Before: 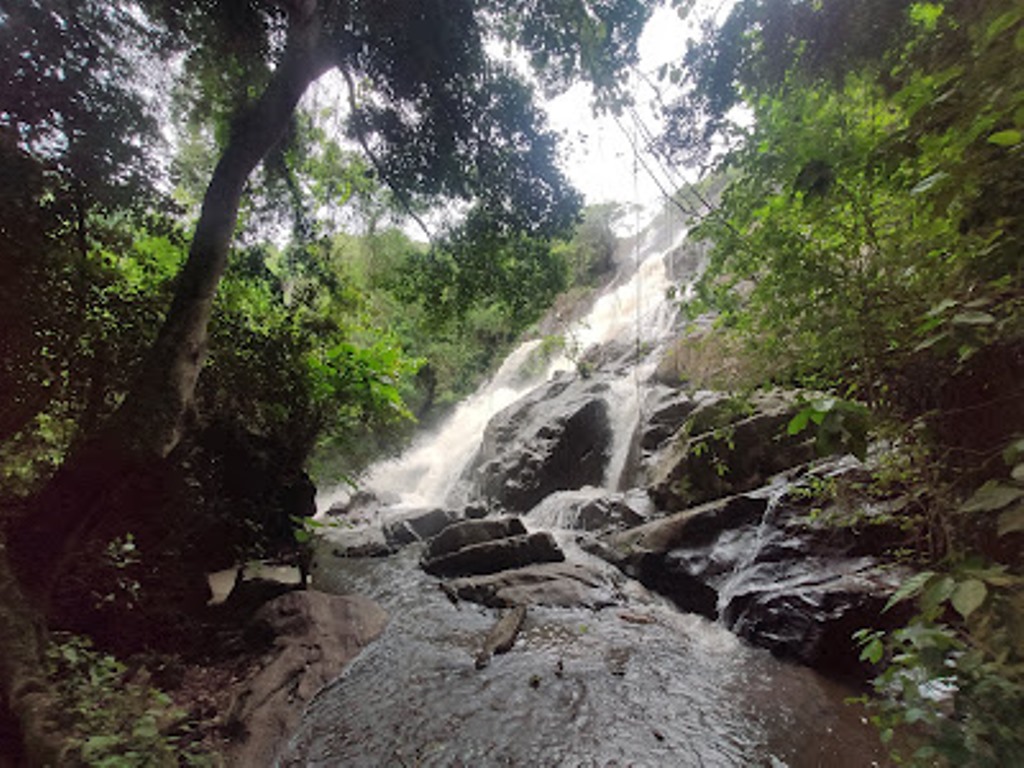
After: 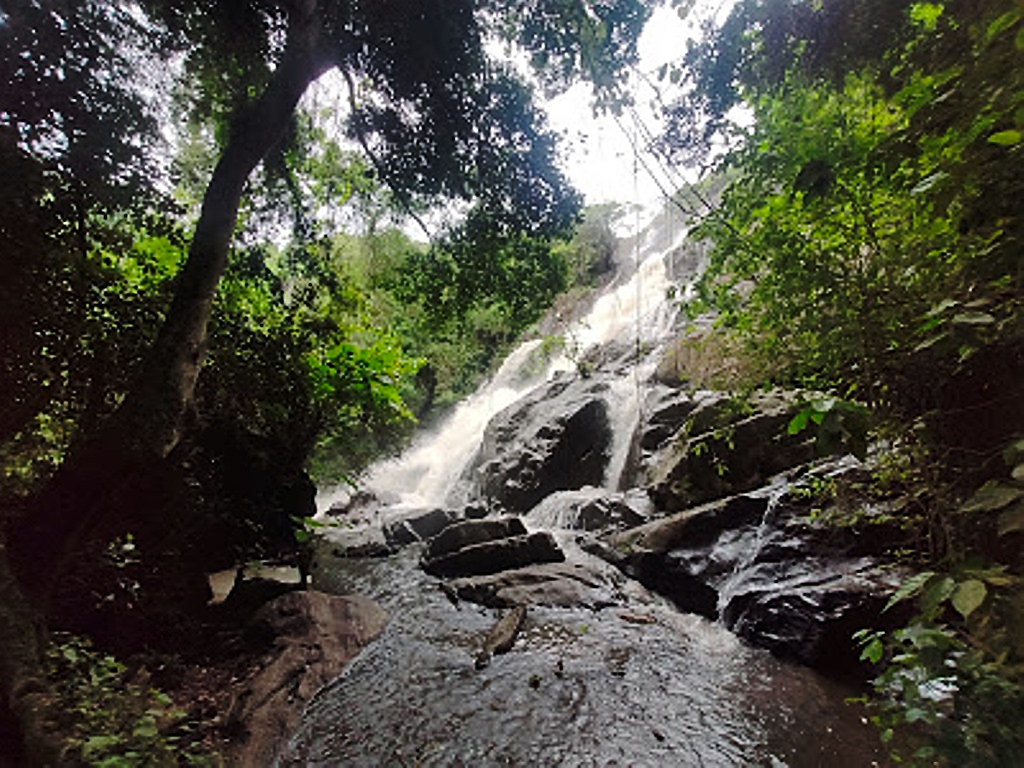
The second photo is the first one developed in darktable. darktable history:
base curve: curves: ch0 [(0, 0) (0.073, 0.04) (0.157, 0.139) (0.492, 0.492) (0.758, 0.758) (1, 1)], preserve colors none
sharpen: amount 0.75
